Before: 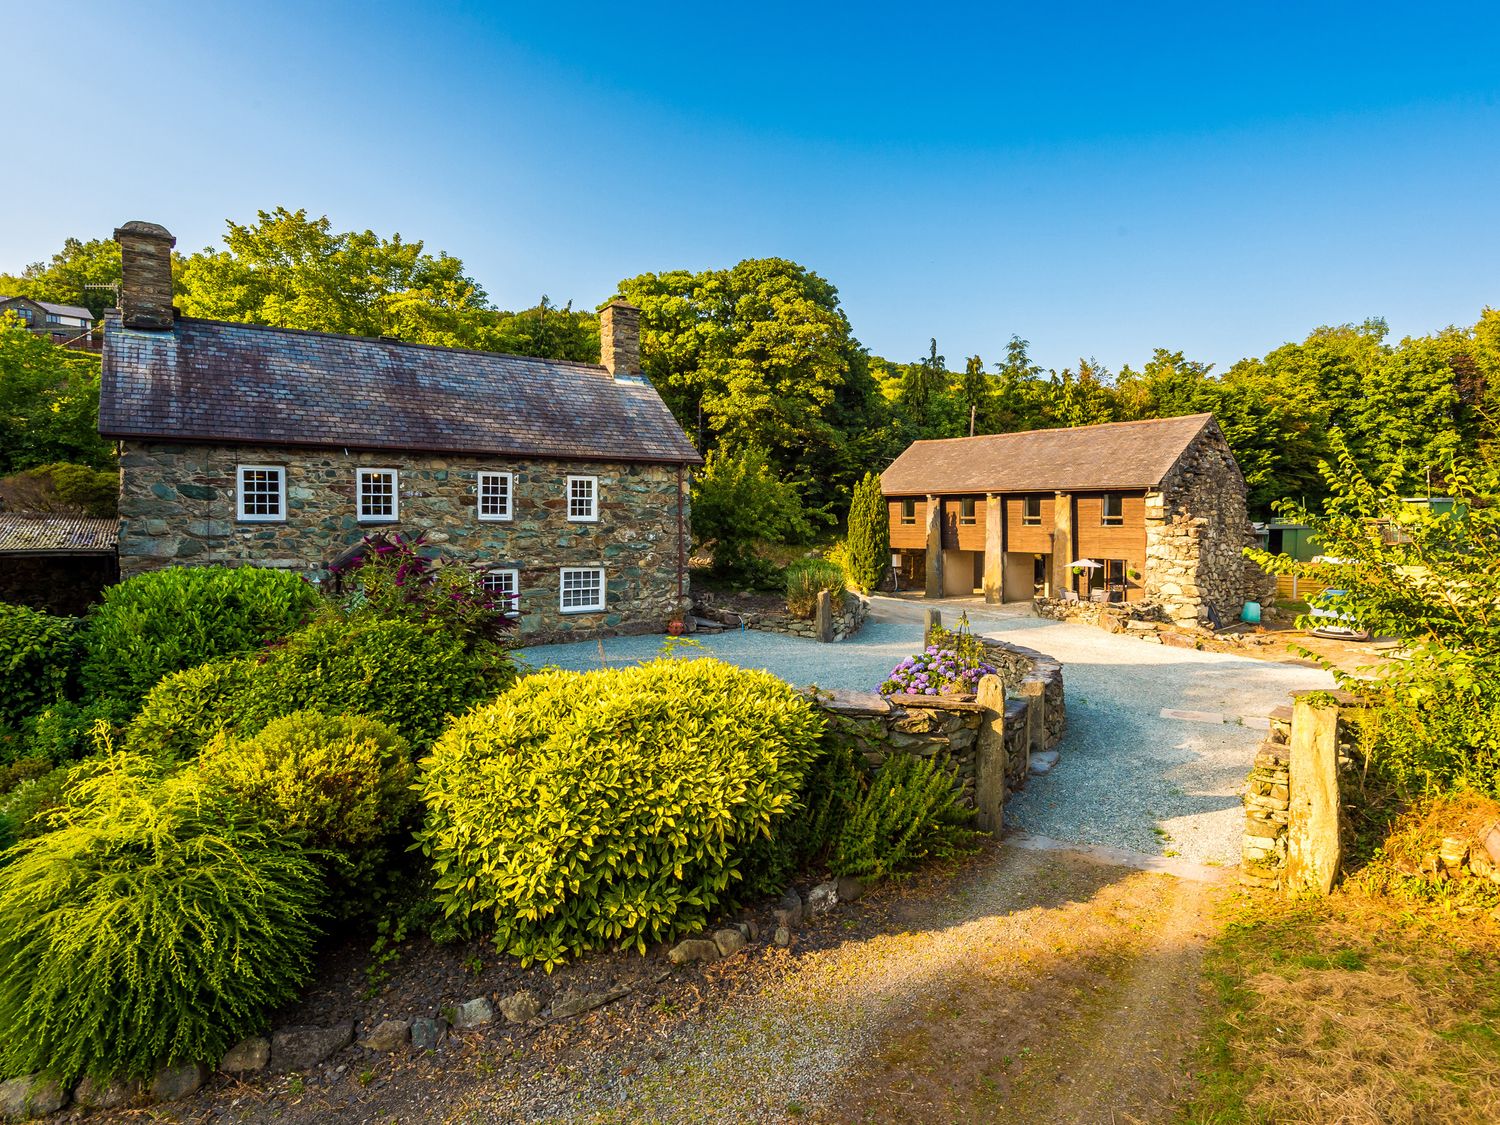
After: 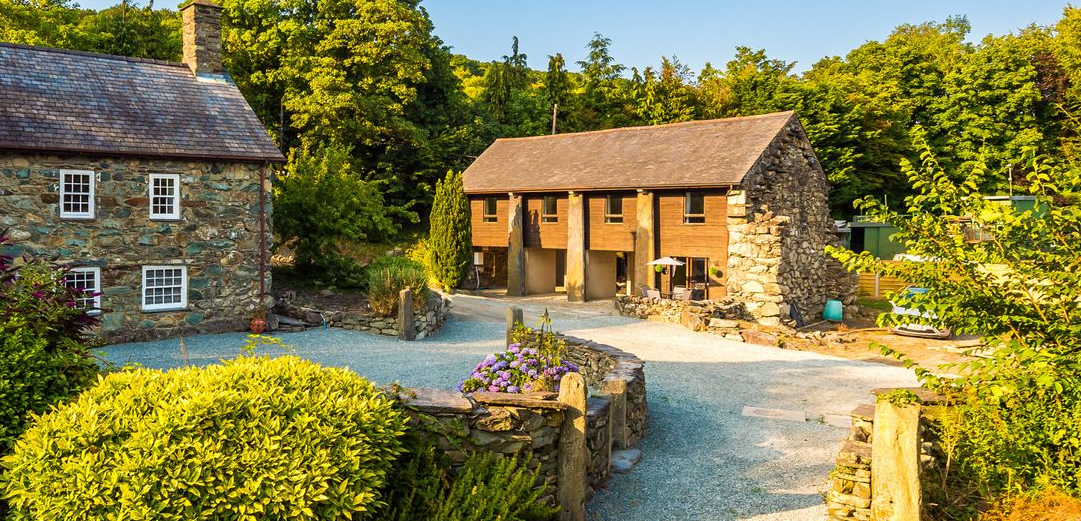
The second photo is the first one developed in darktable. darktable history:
crop and rotate: left 27.929%, top 26.93%, bottom 26.742%
